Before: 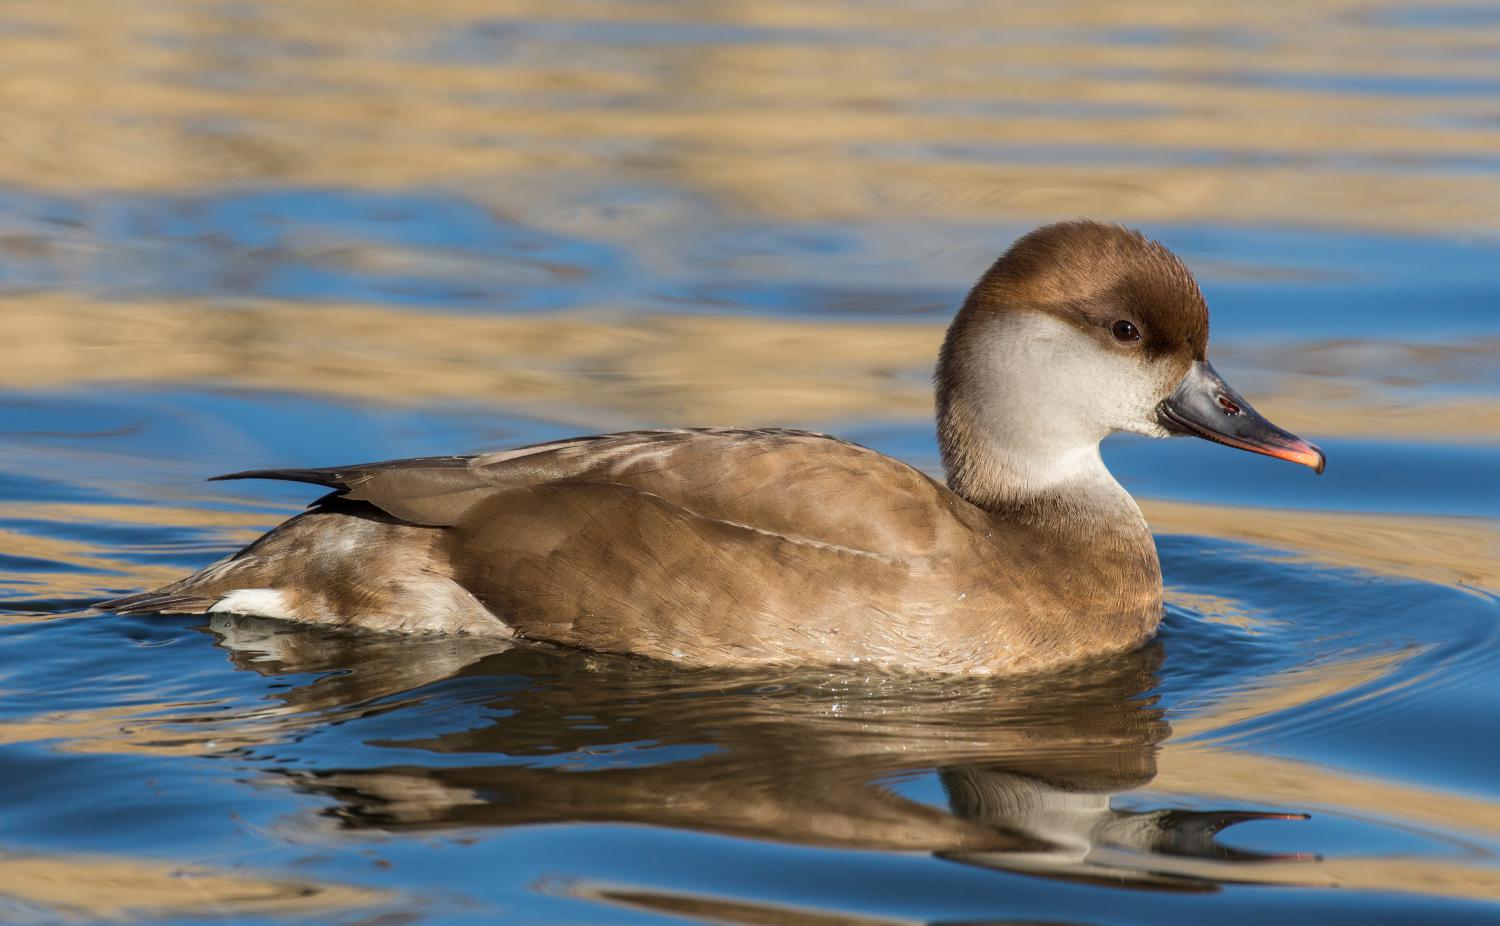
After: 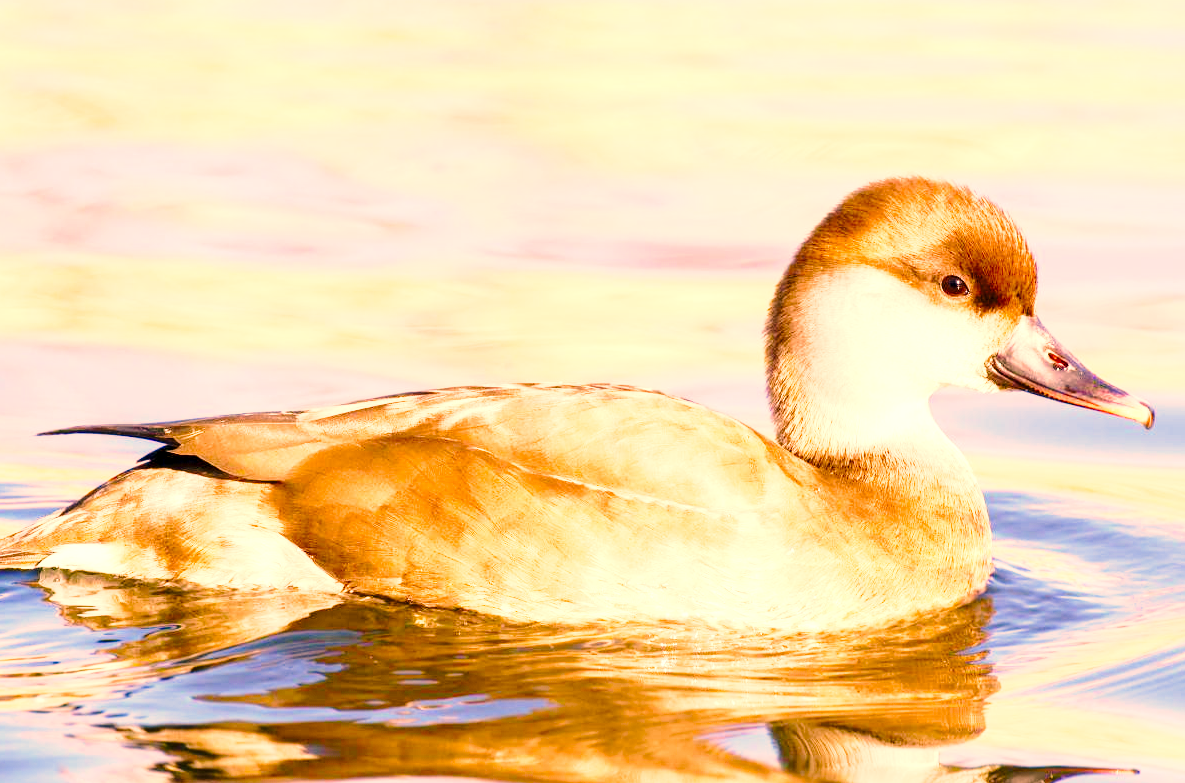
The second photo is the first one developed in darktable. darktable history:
exposure: black level correction 0.001, exposure 1.73 EV, compensate highlight preservation false
base curve: curves: ch0 [(0, 0) (0.028, 0.03) (0.121, 0.232) (0.46, 0.748) (0.859, 0.968) (1, 1)], preserve colors none
crop: left 11.403%, top 4.902%, right 9.552%, bottom 10.488%
velvia: strength 32%, mid-tones bias 0.201
color correction: highlights a* 22.56, highlights b* 21.64
